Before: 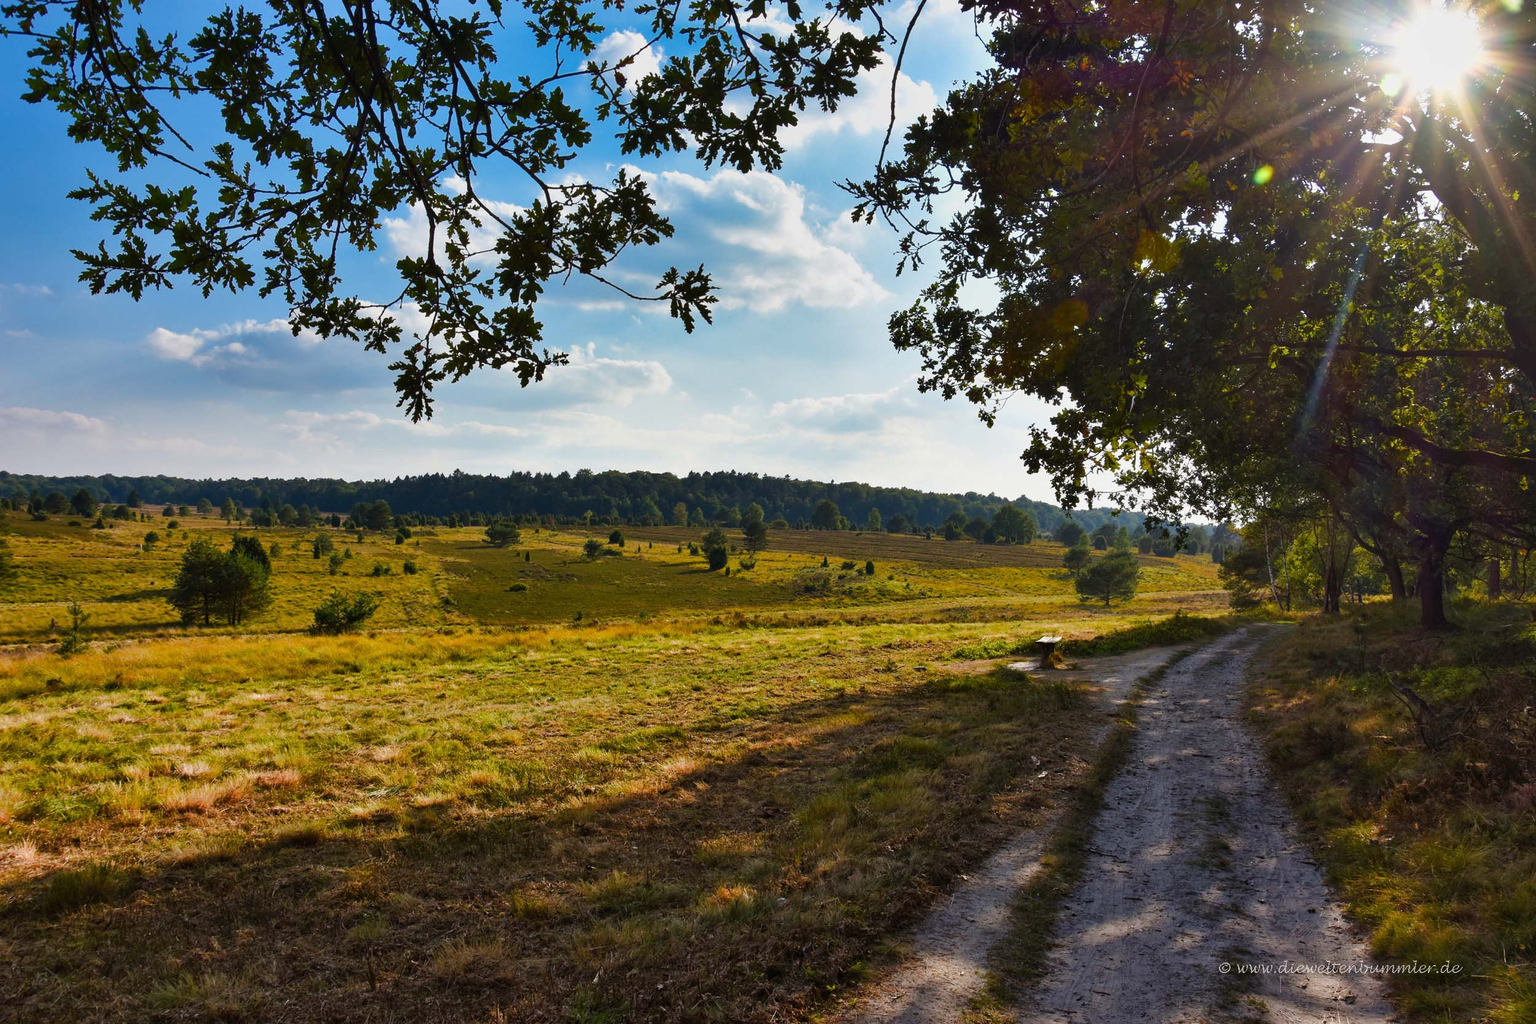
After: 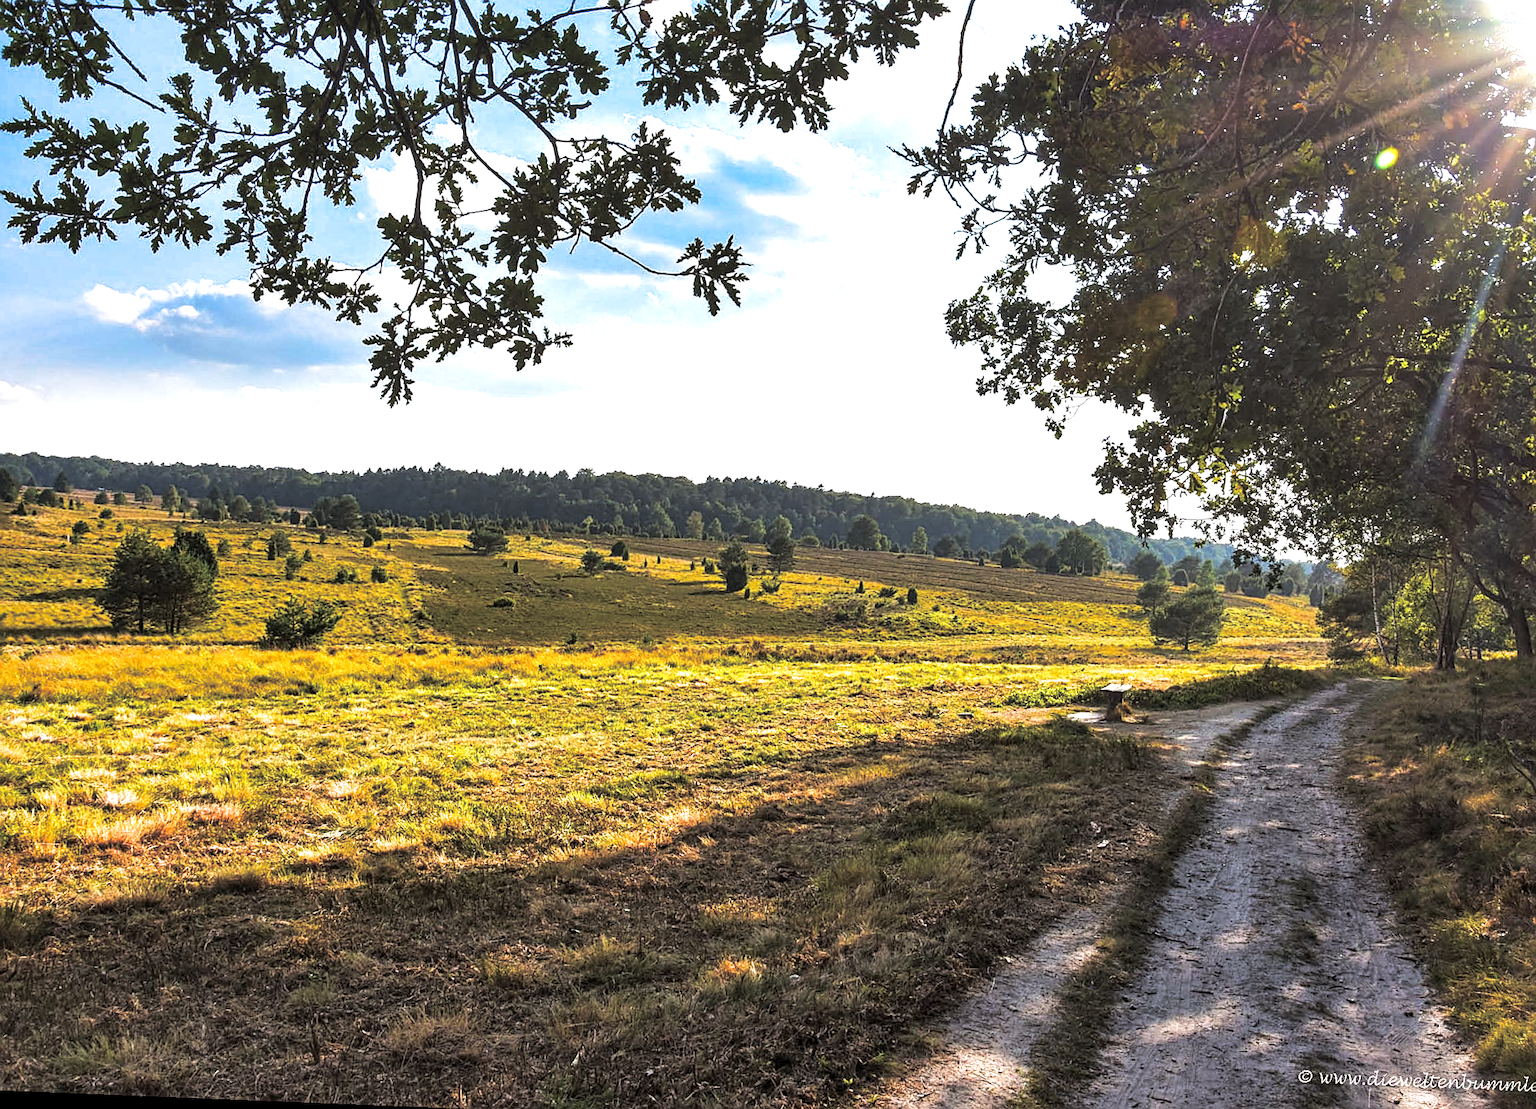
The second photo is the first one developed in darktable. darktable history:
crop: left 6.446%, top 8.188%, right 9.538%, bottom 3.548%
split-toning: shadows › hue 36°, shadows › saturation 0.05, highlights › hue 10.8°, highlights › saturation 0.15, compress 40%
exposure: black level correction 0, exposure 1.1 EV, compensate exposure bias true, compensate highlight preservation false
local contrast: detail 130%
contrast equalizer: y [[0.5, 0.5, 0.472, 0.5, 0.5, 0.5], [0.5 ×6], [0.5 ×6], [0 ×6], [0 ×6]]
rotate and perspective: rotation 2.27°, automatic cropping off
sharpen: on, module defaults
